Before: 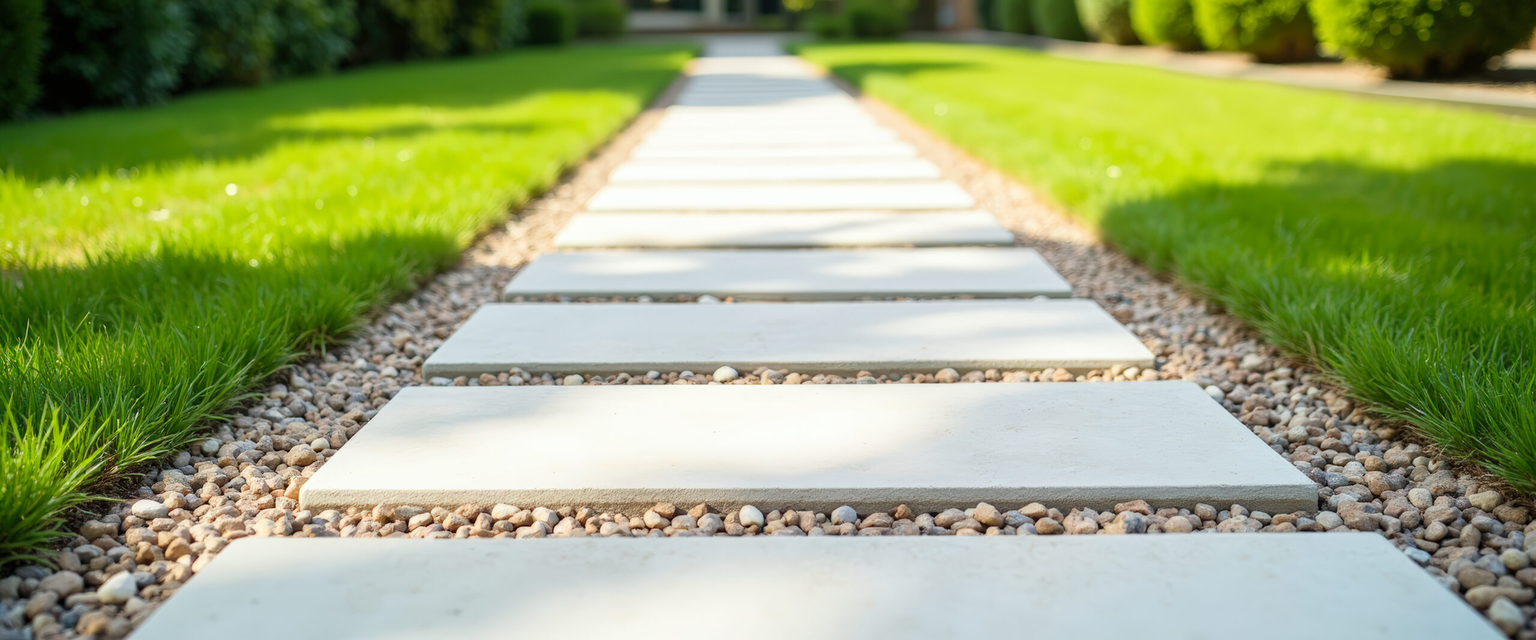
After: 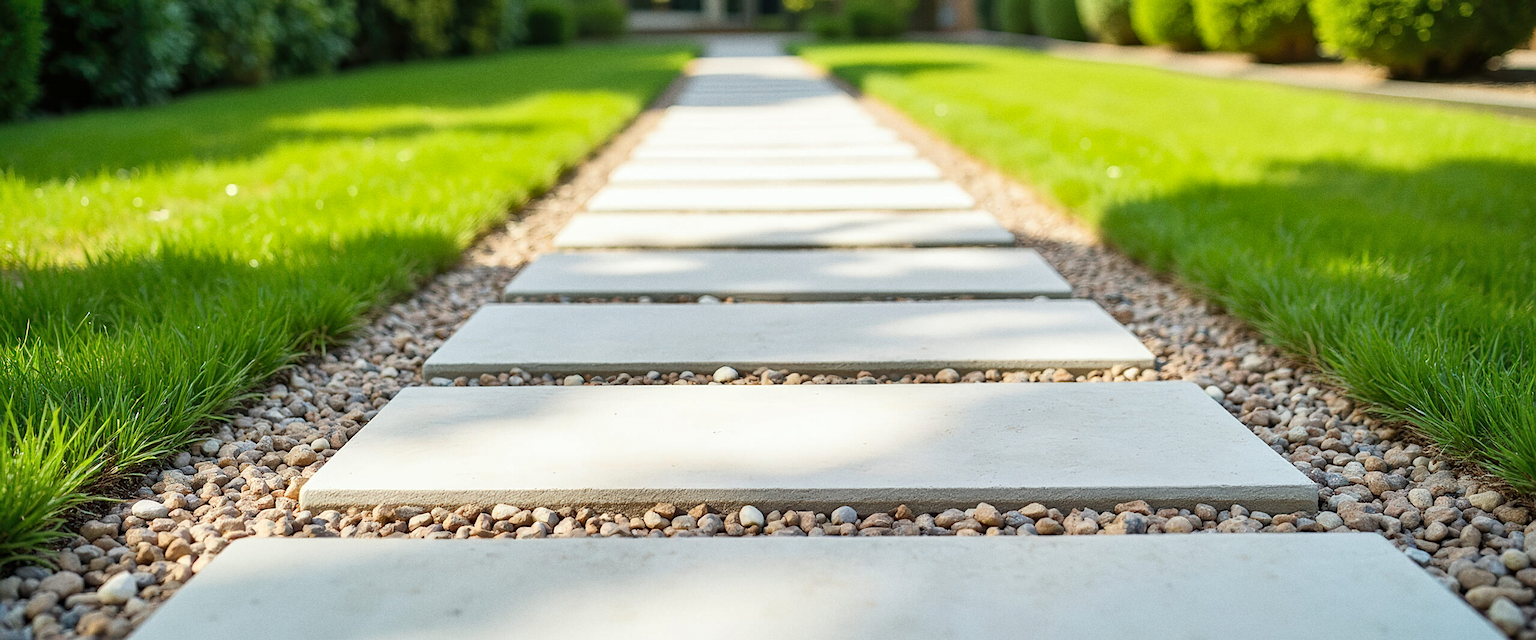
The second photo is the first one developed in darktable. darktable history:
shadows and highlights: shadows 49, highlights -41, soften with gaussian
sharpen: on, module defaults
grain: coarseness 0.09 ISO
